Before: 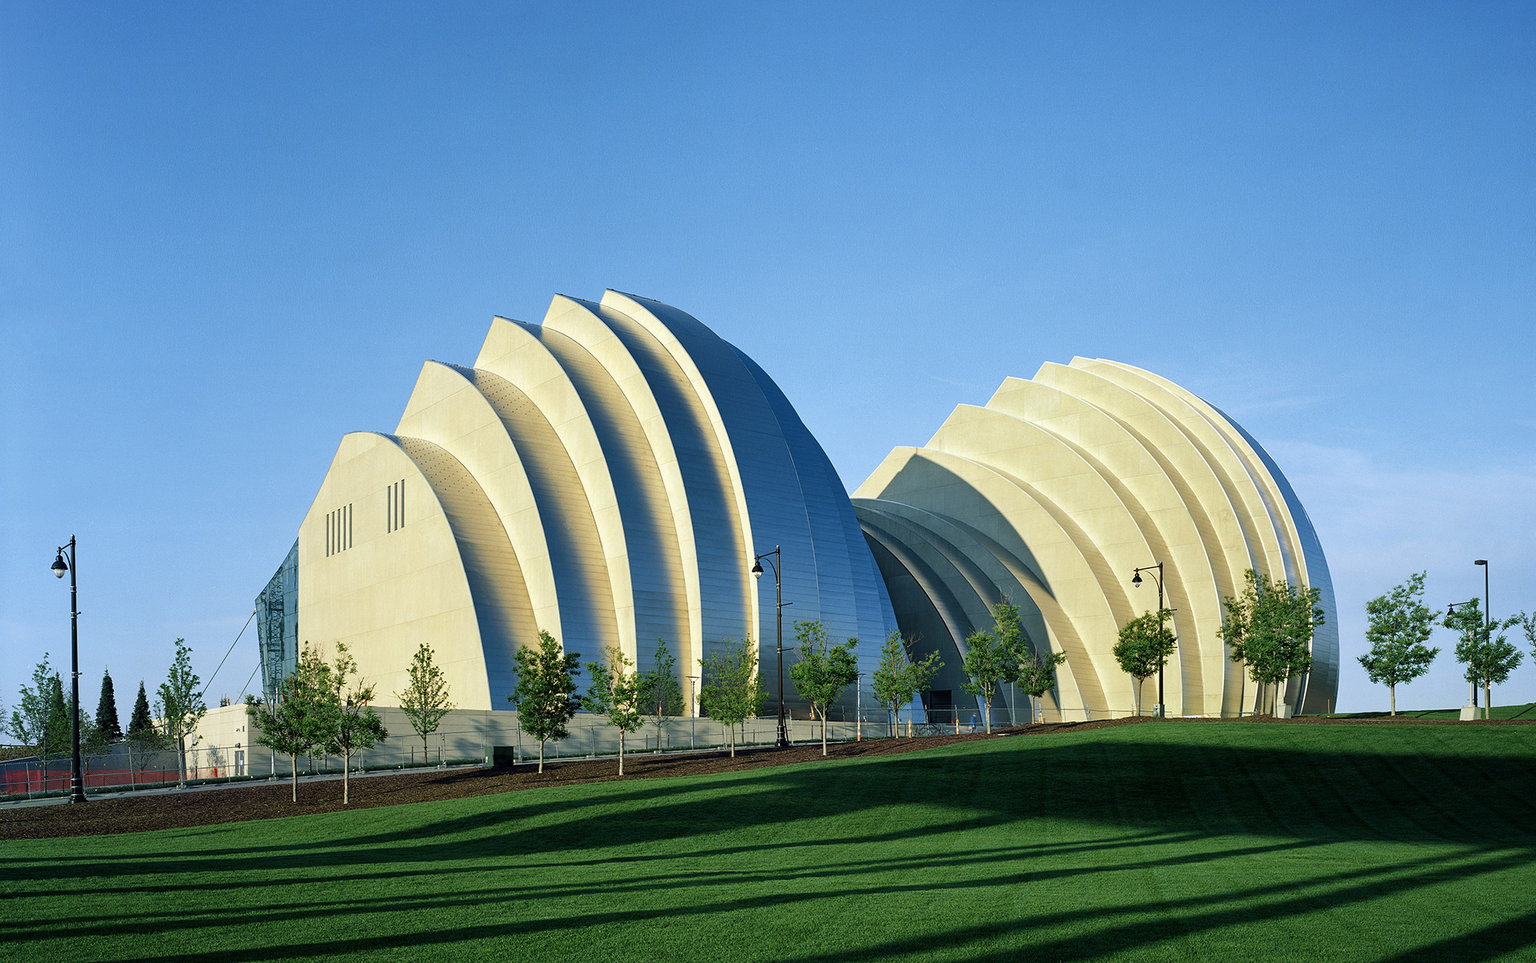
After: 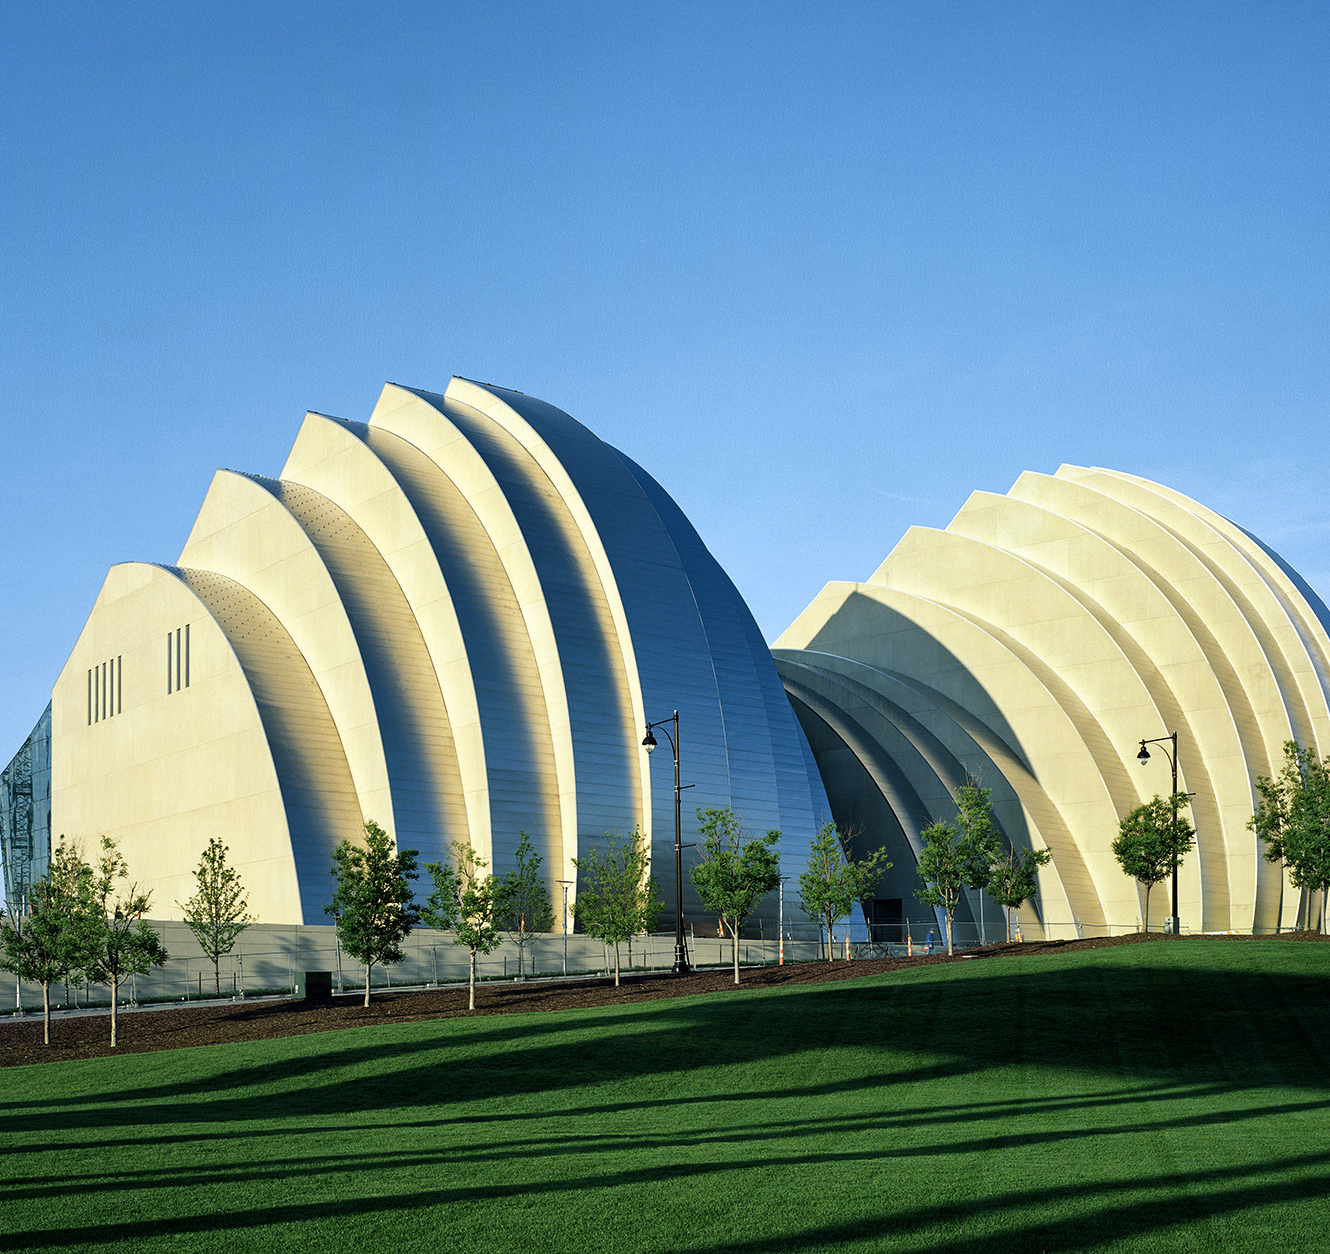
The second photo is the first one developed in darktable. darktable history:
white balance: red 1, blue 1
rgb curve: curves: ch0 [(0, 0) (0.078, 0.051) (0.929, 0.956) (1, 1)], compensate middle gray true
crop: left 16.899%, right 16.556%
